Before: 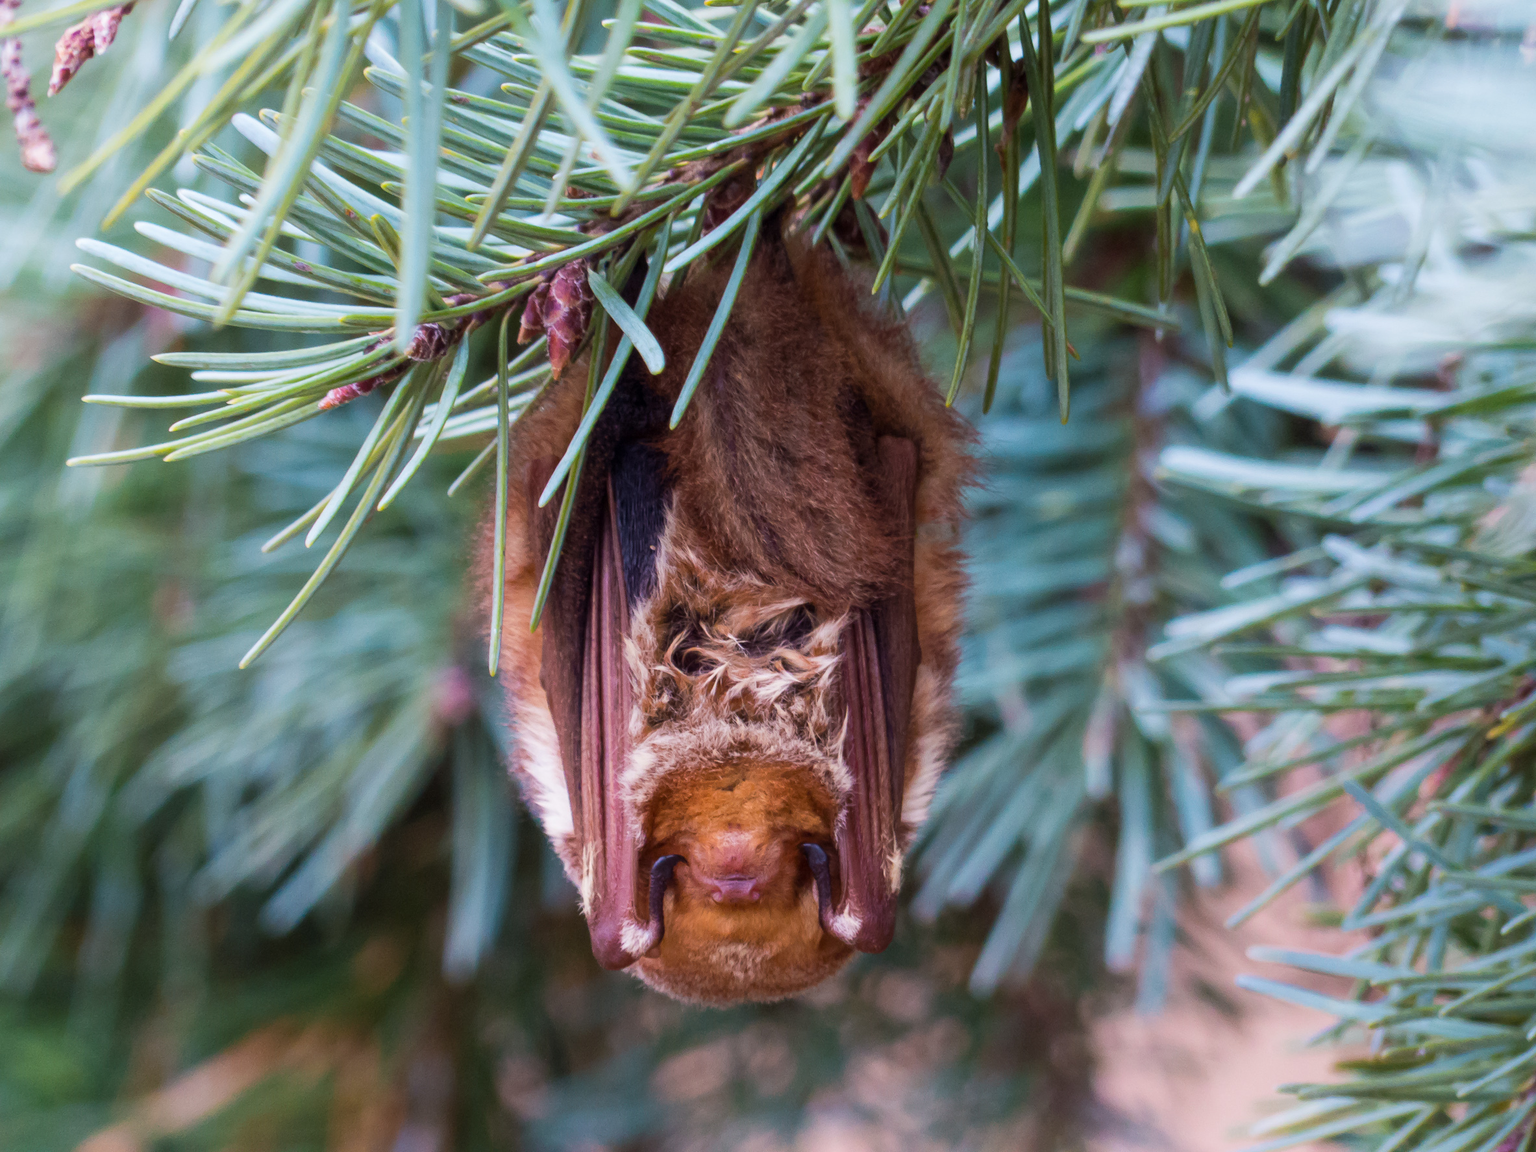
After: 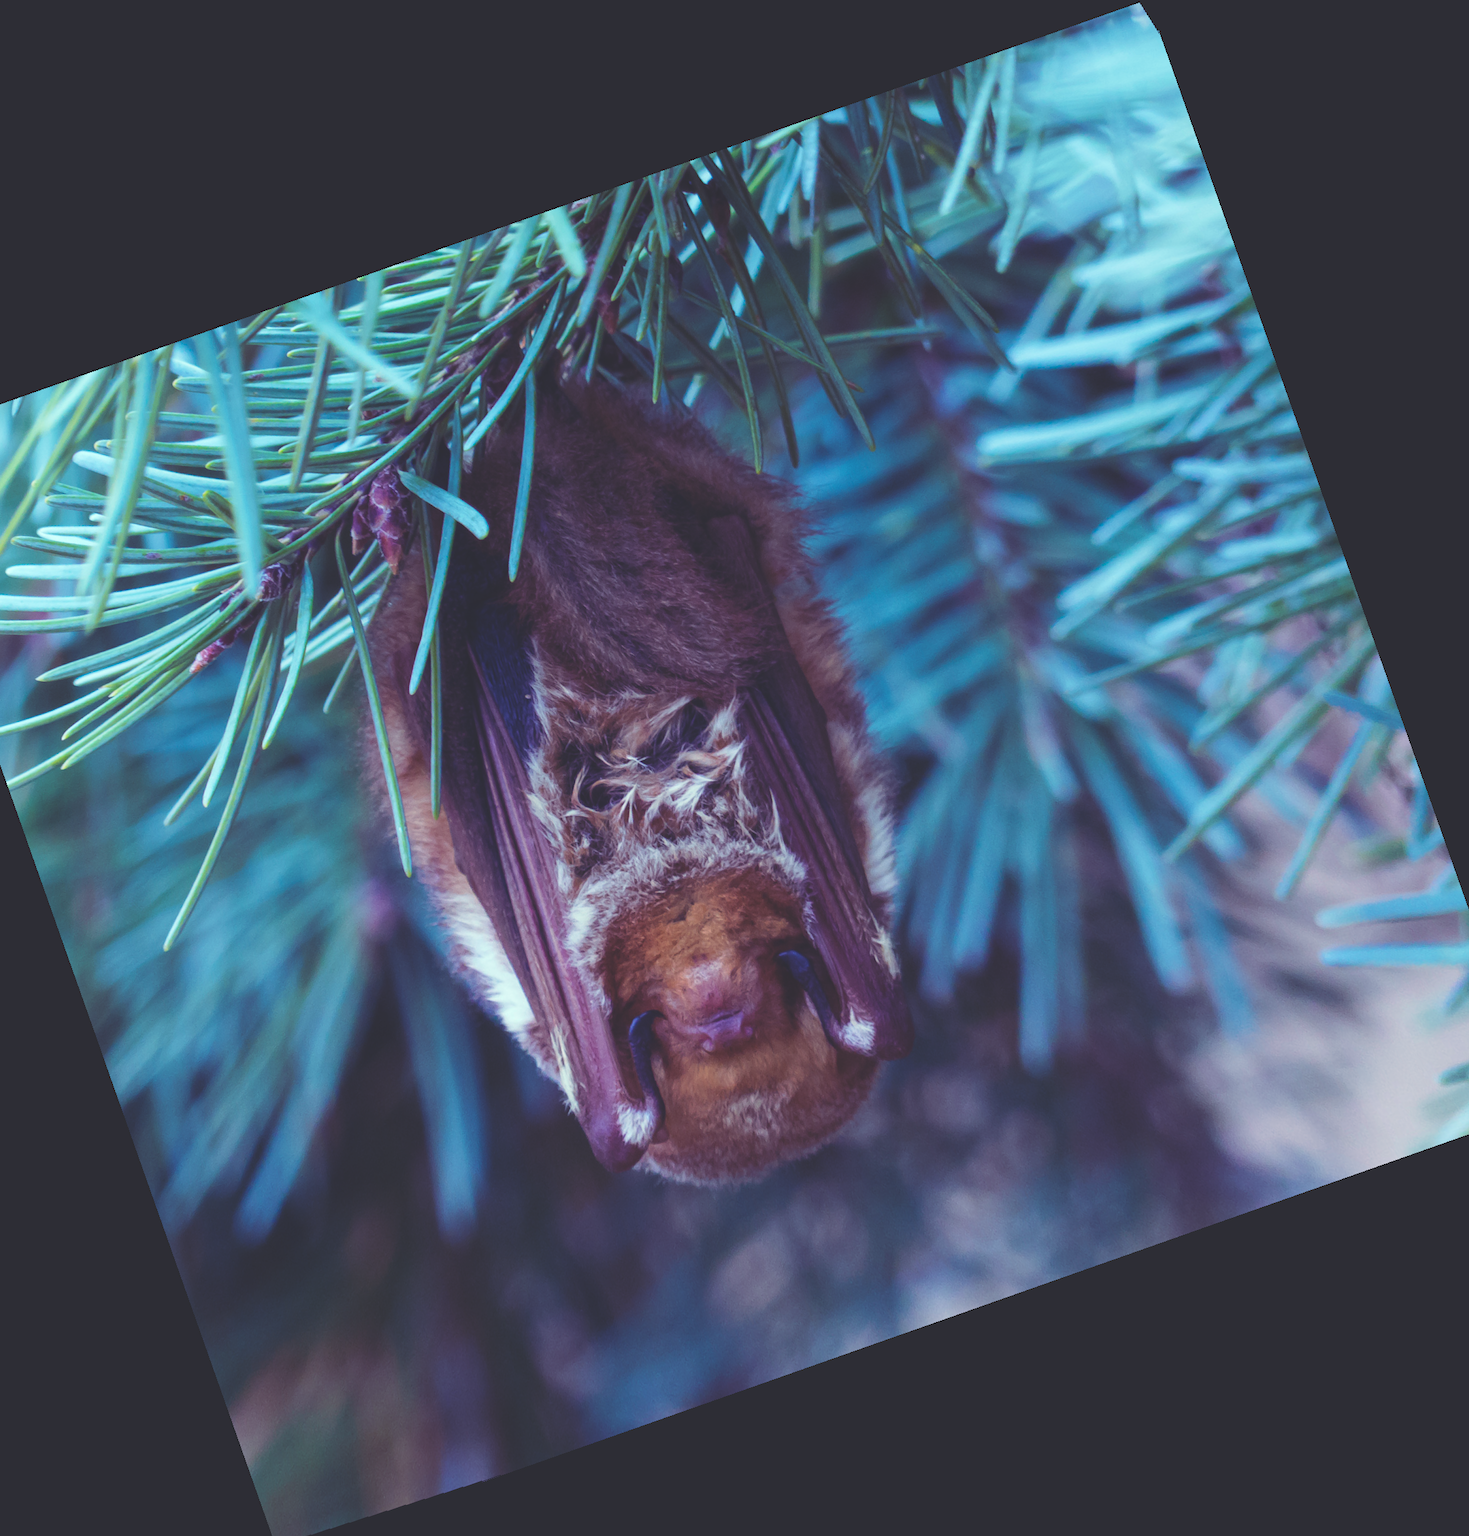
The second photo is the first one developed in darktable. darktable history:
crop and rotate: angle 19.43°, left 6.812%, right 4.125%, bottom 1.087%
rotate and perspective: rotation 0.72°, lens shift (vertical) -0.352, lens shift (horizontal) -0.051, crop left 0.152, crop right 0.859, crop top 0.019, crop bottom 0.964
rgb curve: curves: ch0 [(0, 0.186) (0.314, 0.284) (0.576, 0.466) (0.805, 0.691) (0.936, 0.886)]; ch1 [(0, 0.186) (0.314, 0.284) (0.581, 0.534) (0.771, 0.746) (0.936, 0.958)]; ch2 [(0, 0.216) (0.275, 0.39) (1, 1)], mode RGB, independent channels, compensate middle gray true, preserve colors none
